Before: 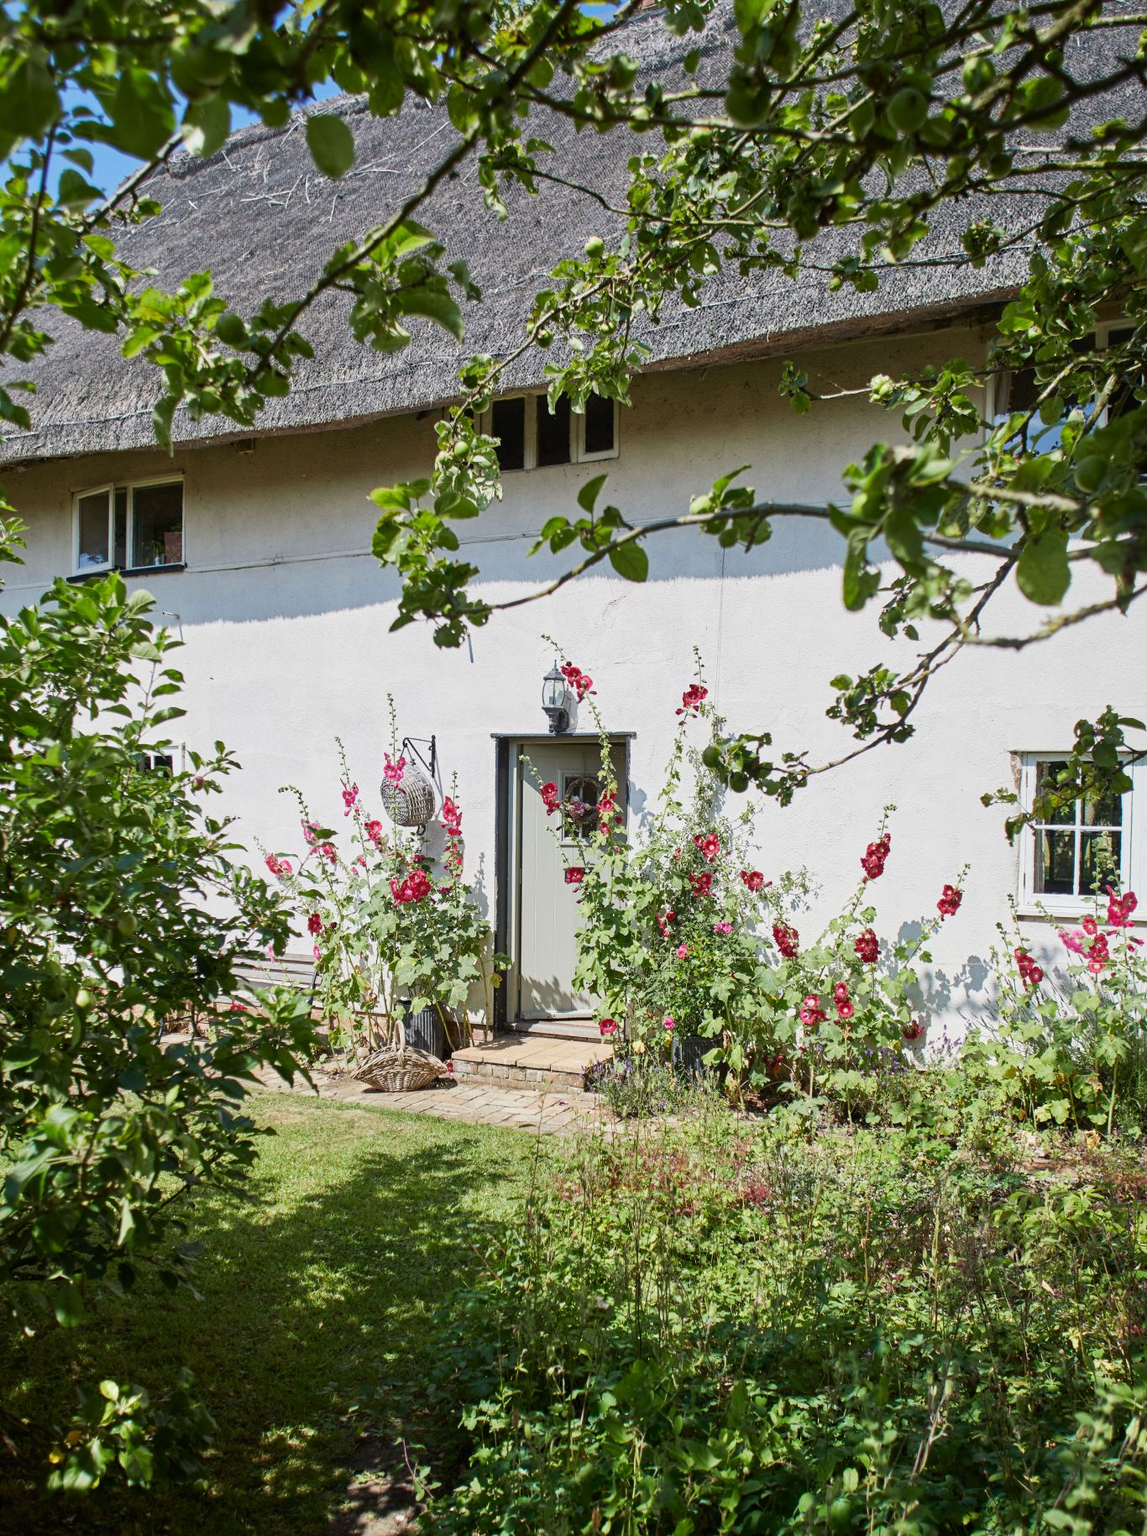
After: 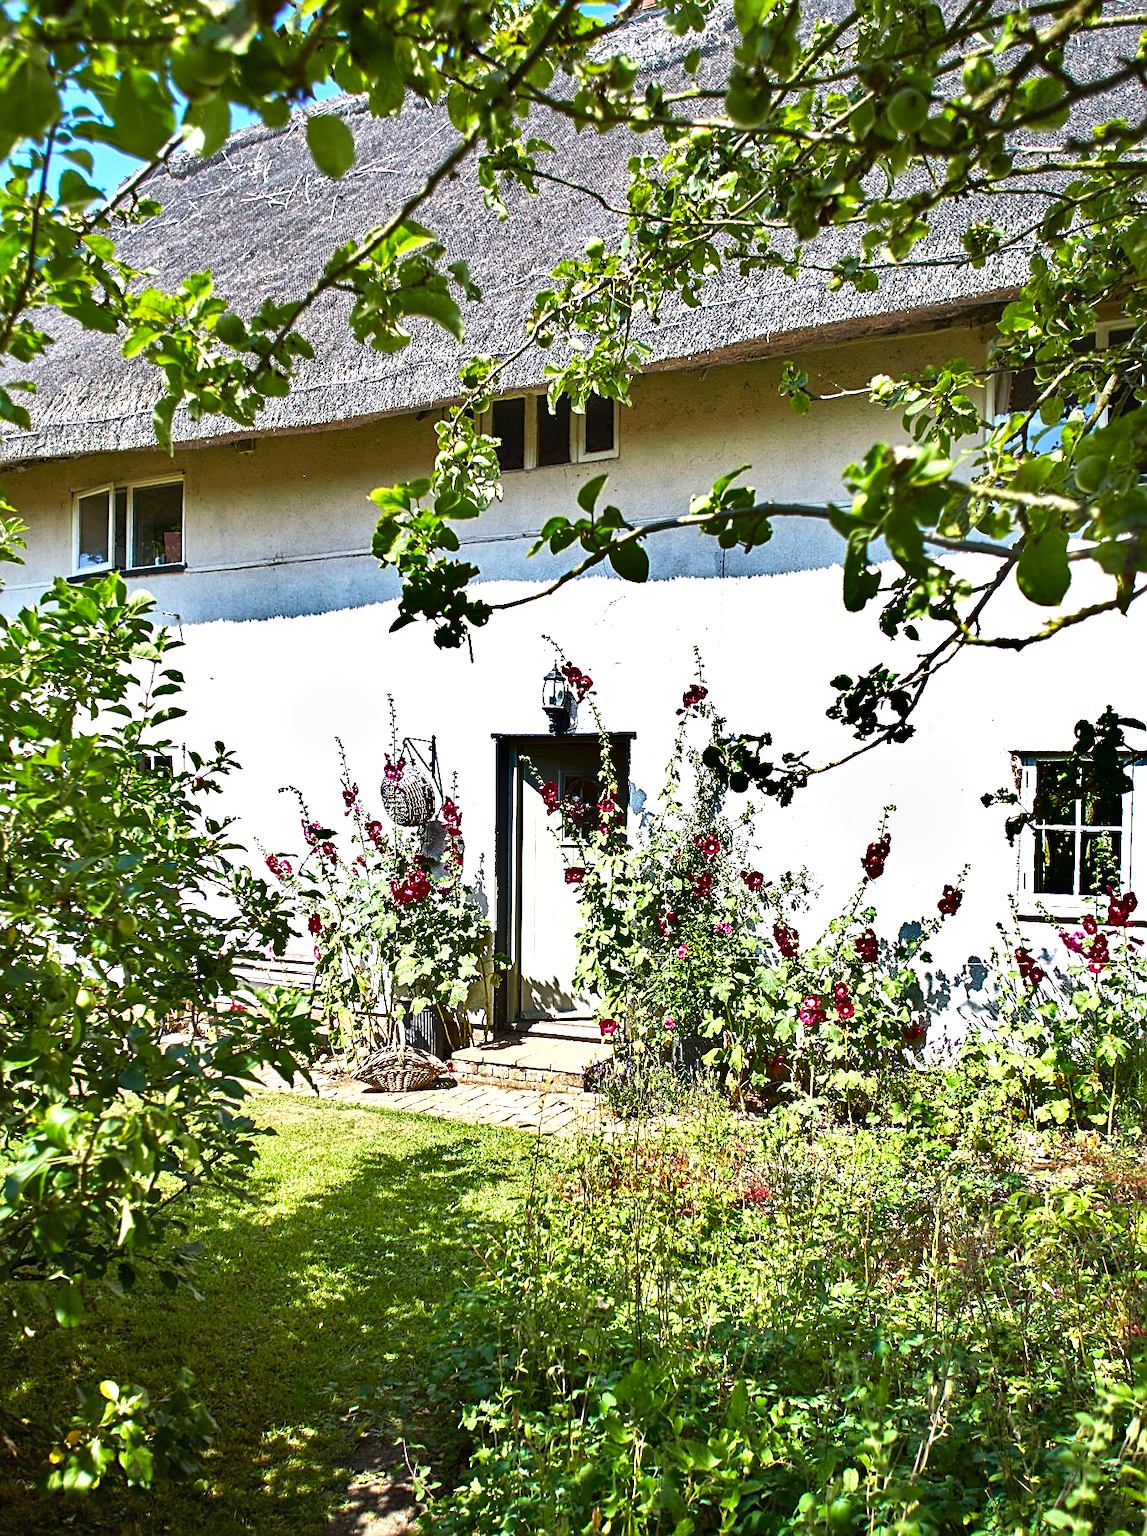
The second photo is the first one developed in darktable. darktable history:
exposure: exposure 1.001 EV, compensate highlight preservation false
sharpen: on, module defaults
color balance rgb: perceptual saturation grading › global saturation 13.382%, global vibrance 20%
shadows and highlights: shadows 24.63, highlights -78.08, soften with gaussian
